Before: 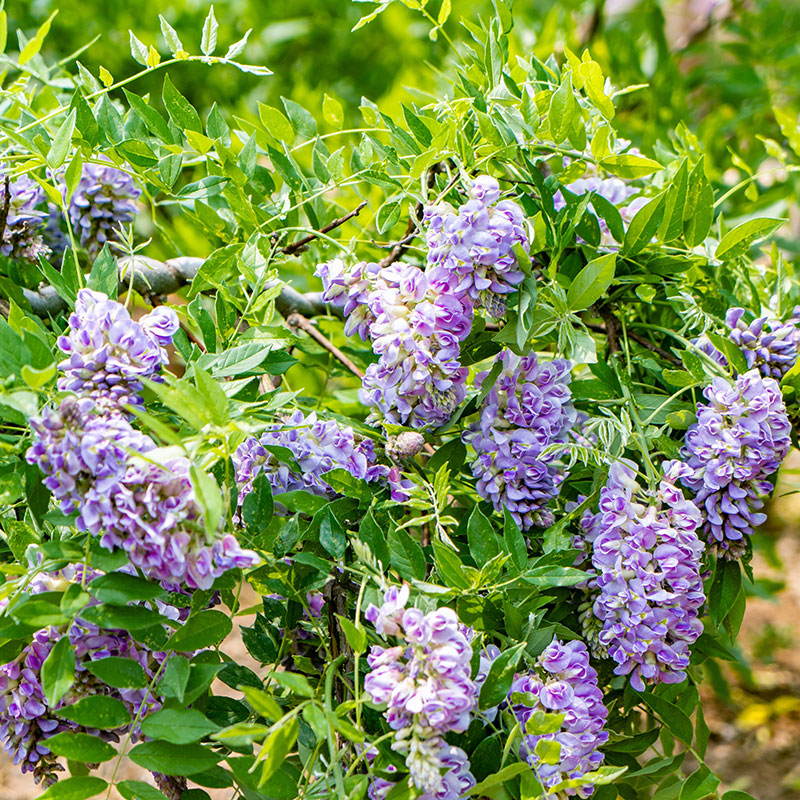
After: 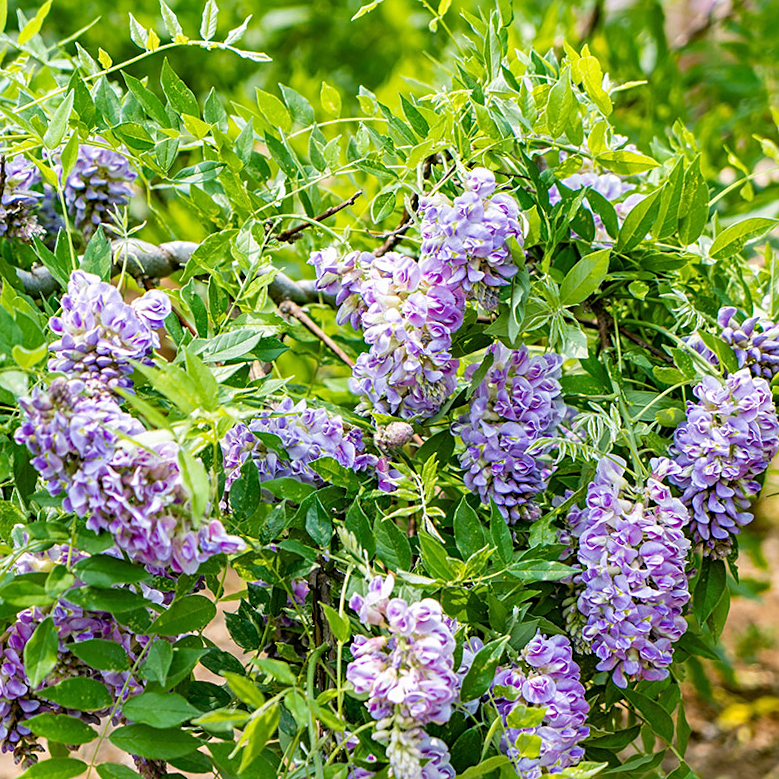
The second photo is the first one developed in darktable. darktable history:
crop and rotate: angle -1.55°
sharpen: amount 0.211
